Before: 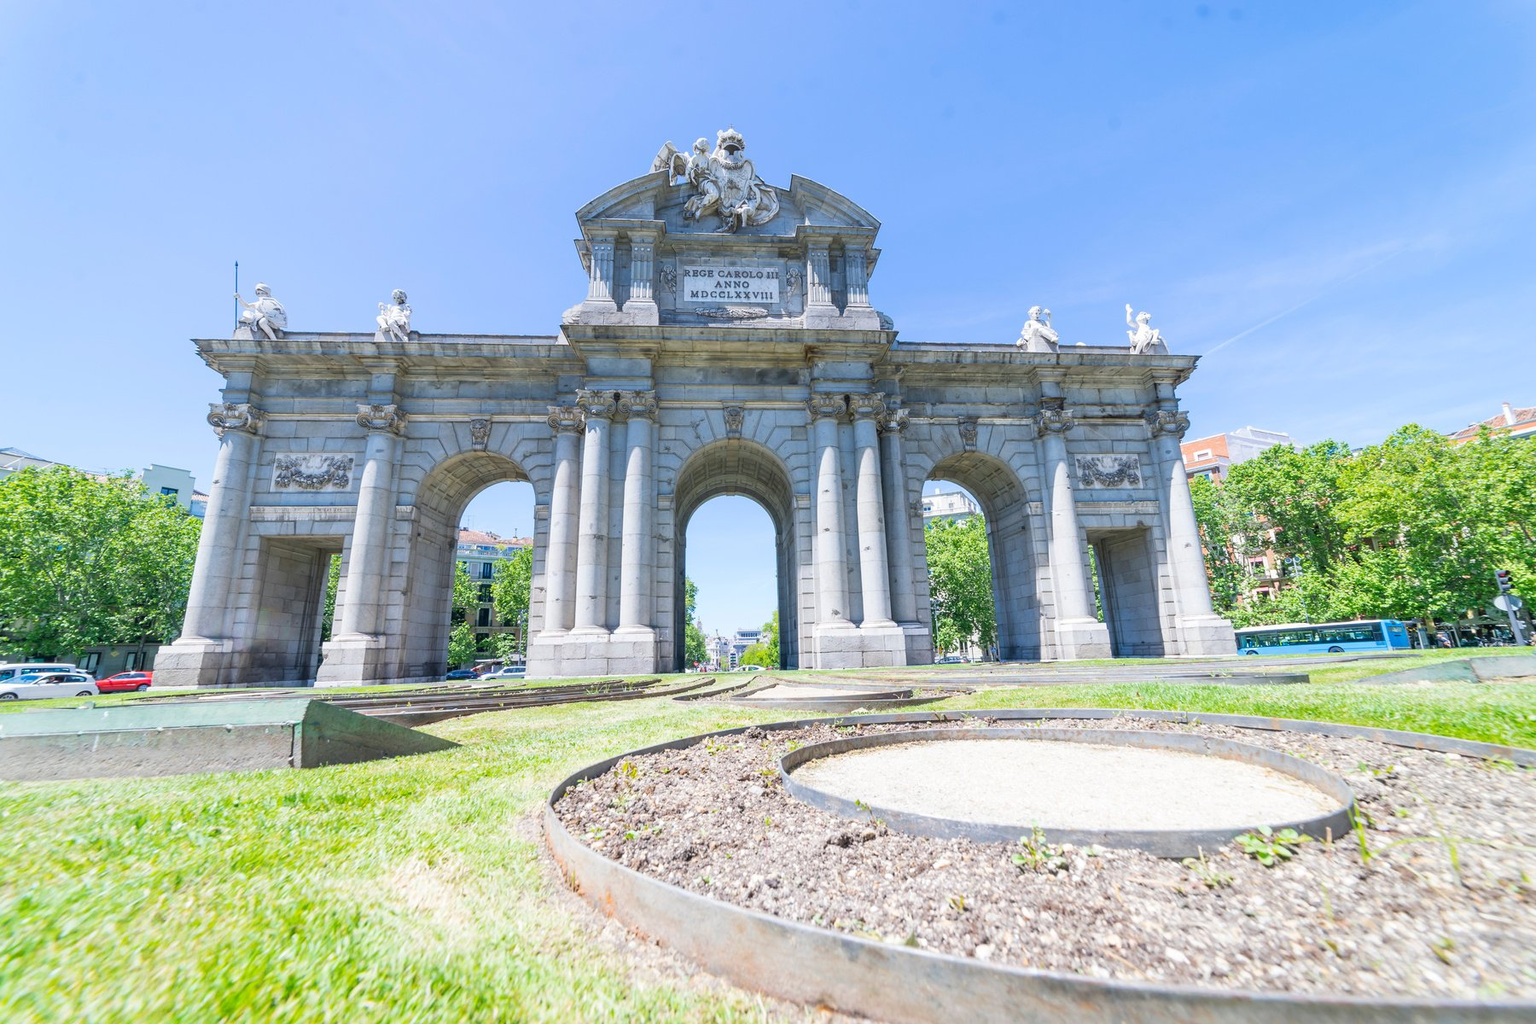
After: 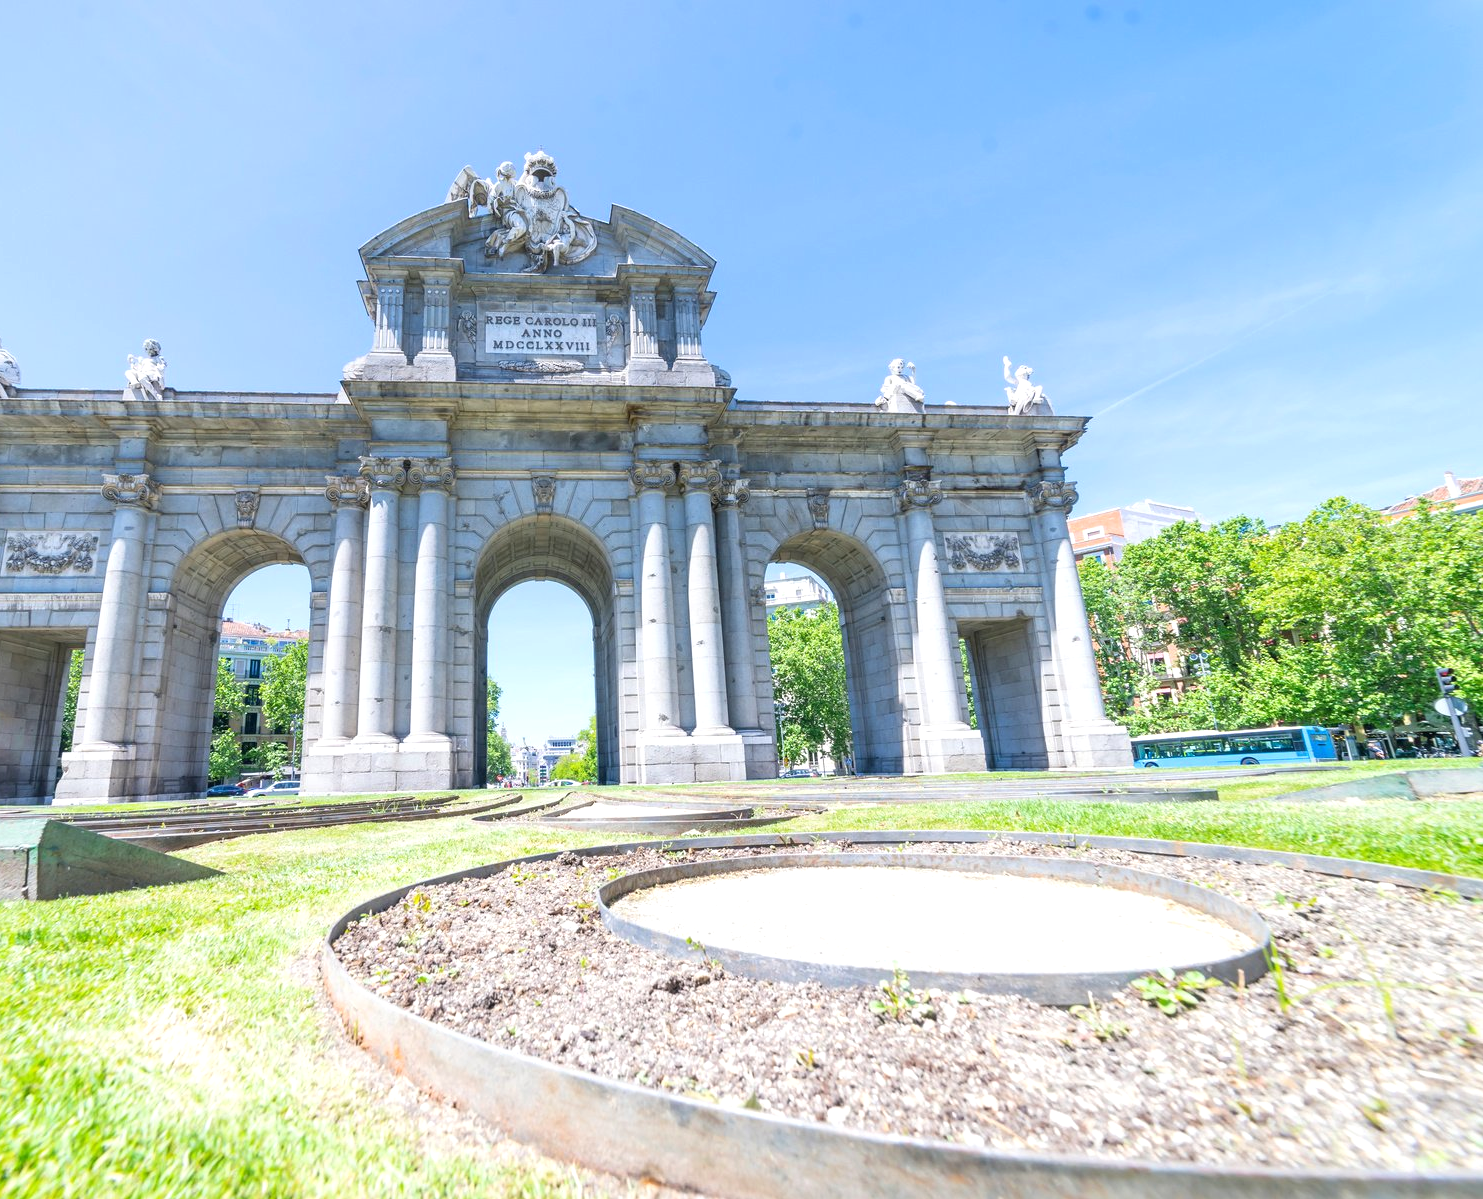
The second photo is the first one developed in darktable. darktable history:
exposure: exposure 0.3 EV, compensate highlight preservation false
crop: left 17.582%, bottom 0.031%
